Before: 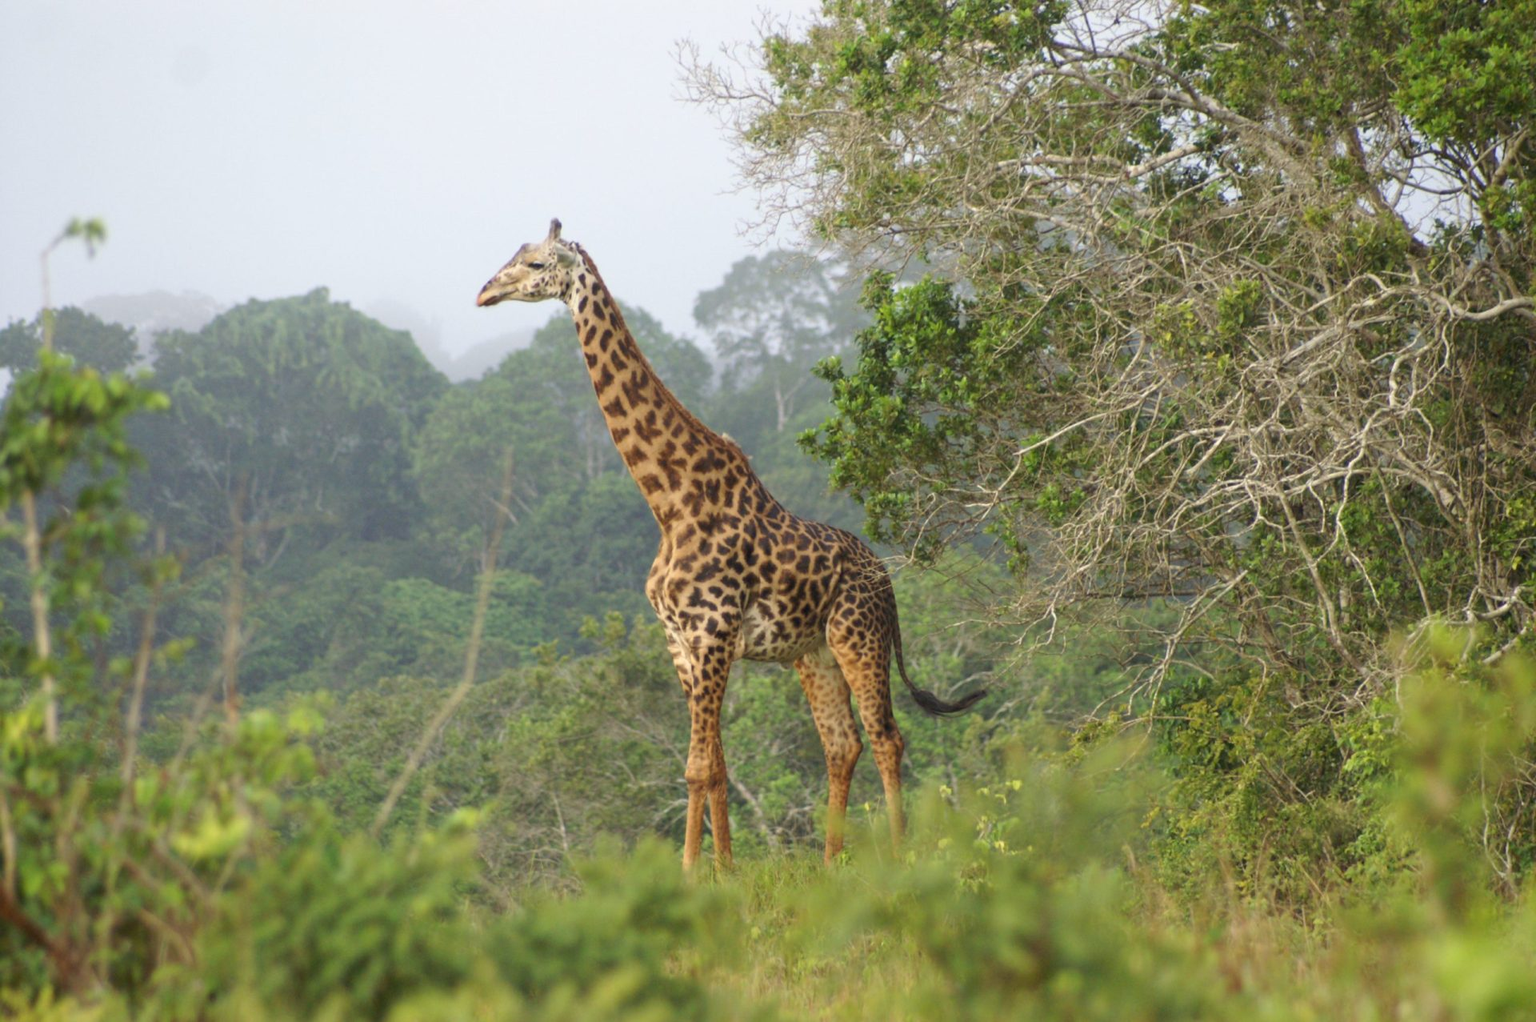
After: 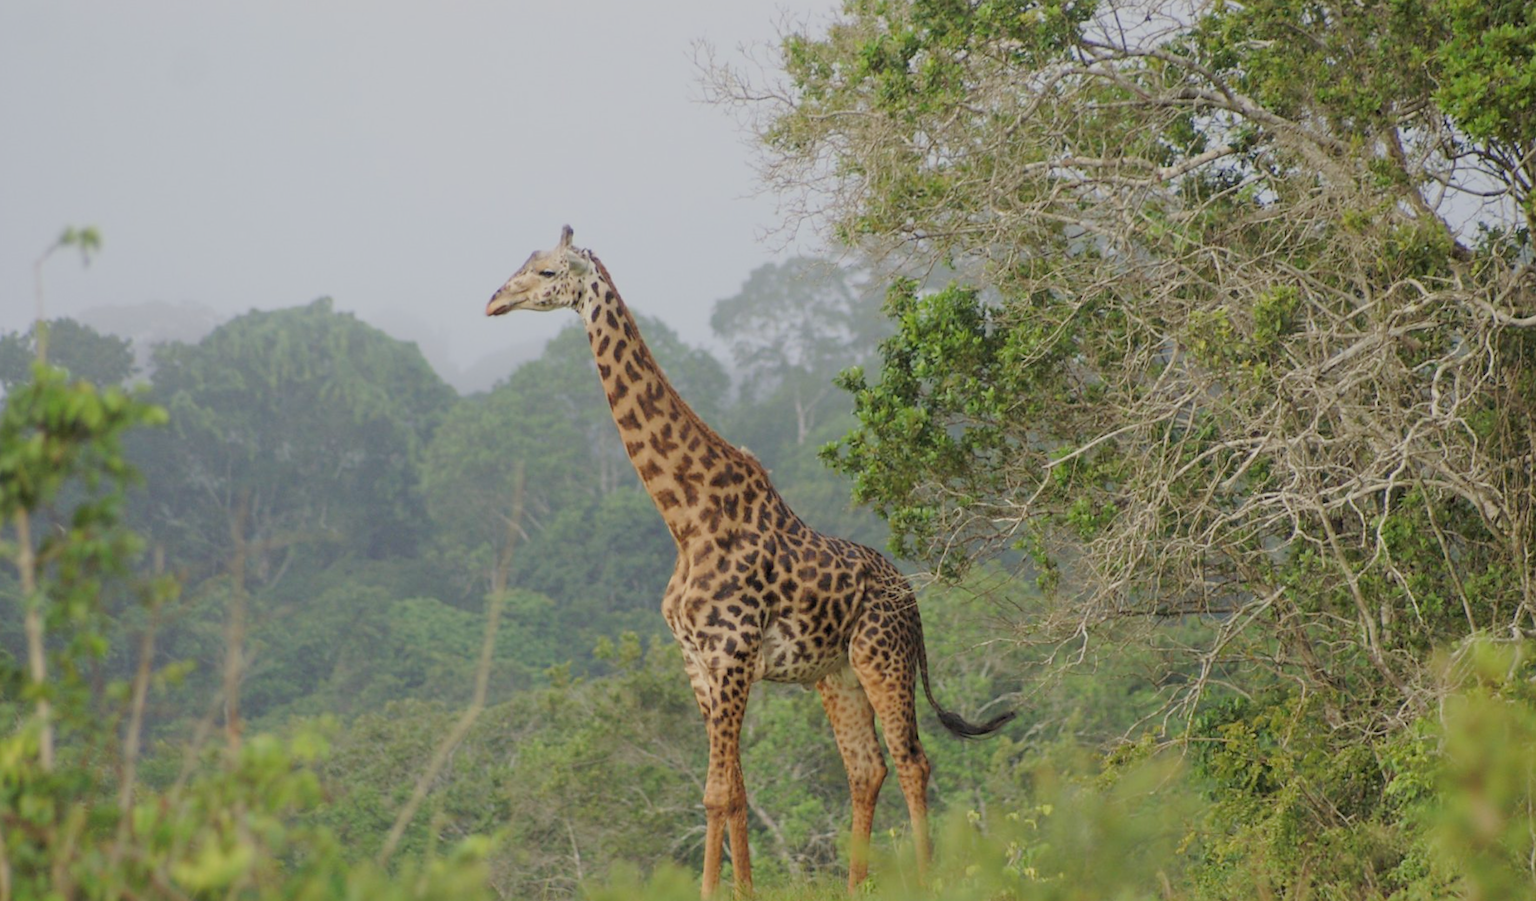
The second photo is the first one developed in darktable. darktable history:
crop and rotate: angle 0.21°, left 0.218%, right 2.718%, bottom 14.338%
sharpen: radius 1.472, amount 0.395, threshold 1.38
filmic rgb: black relative exposure -8.76 EV, white relative exposure 4.98 EV, threshold 3.05 EV, target black luminance 0%, hardness 3.78, latitude 66.06%, contrast 0.828, shadows ↔ highlights balance 19.26%, enable highlight reconstruction true
